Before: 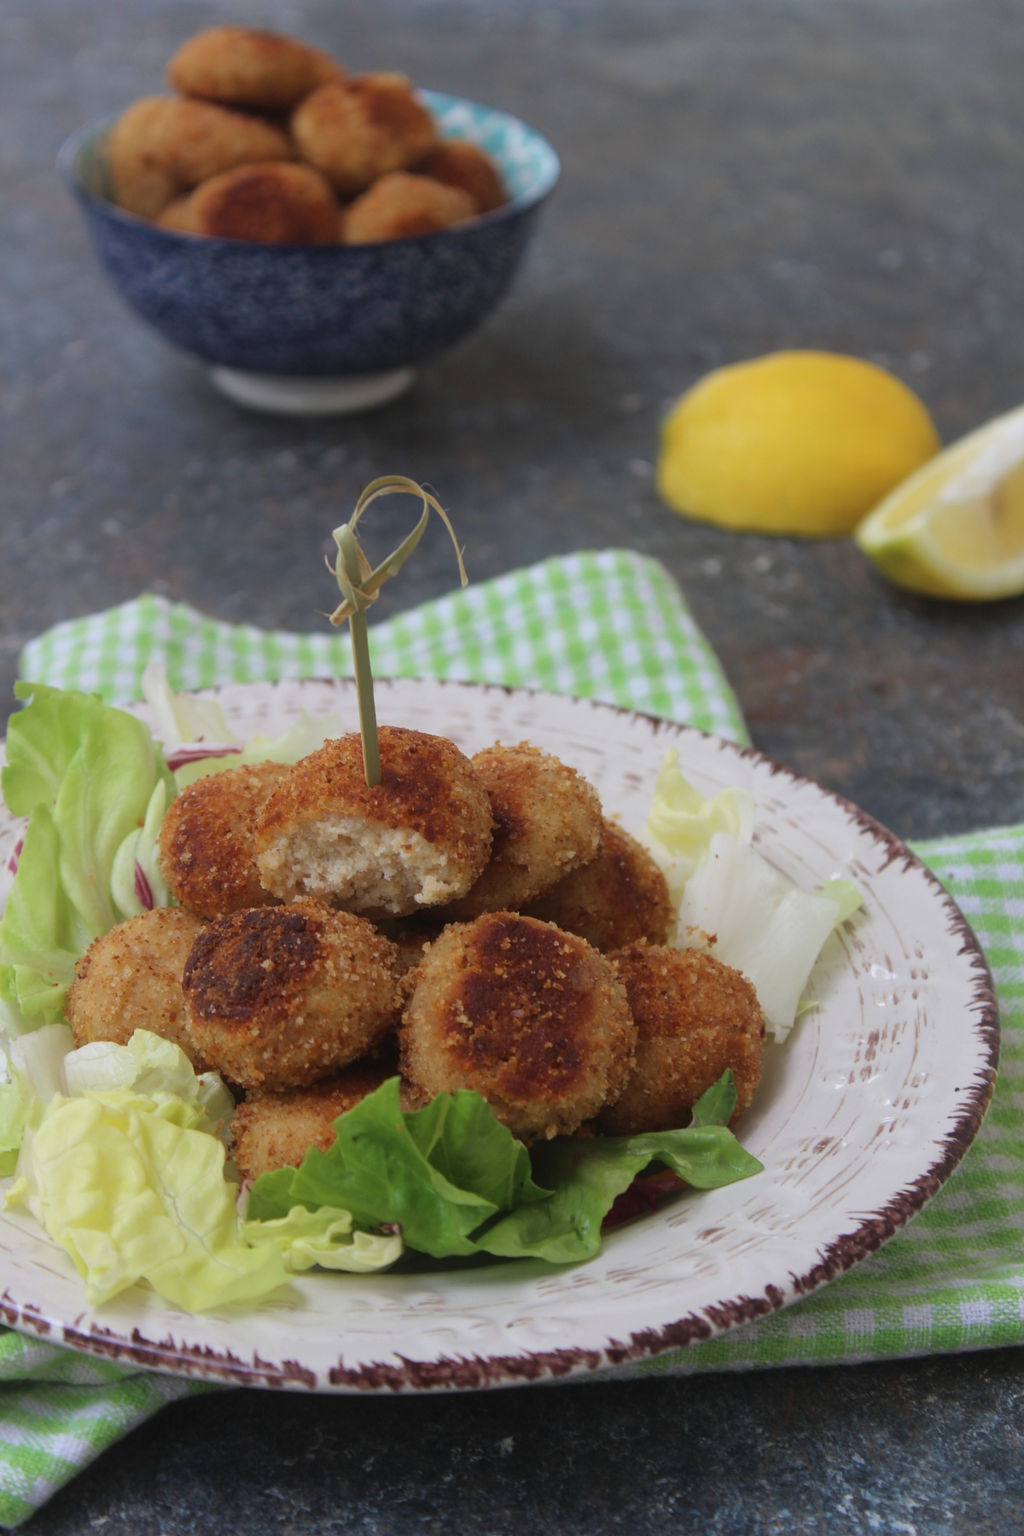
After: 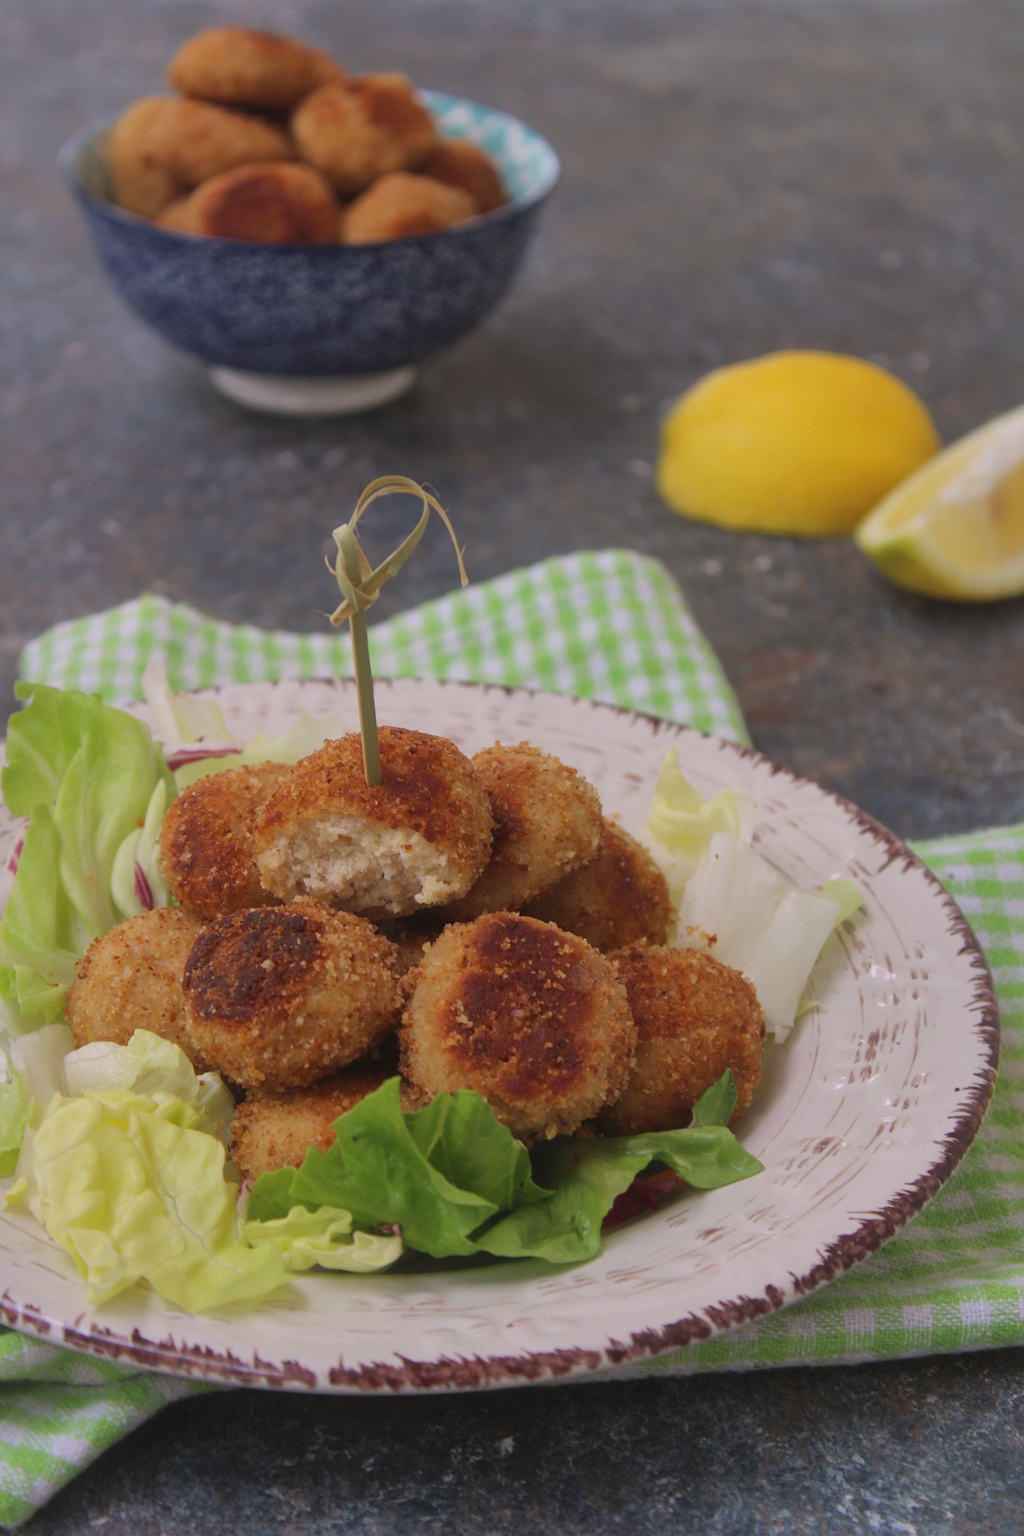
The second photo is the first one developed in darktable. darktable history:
shadows and highlights: highlights -60
color correction: highlights a* 5.81, highlights b* 4.84
